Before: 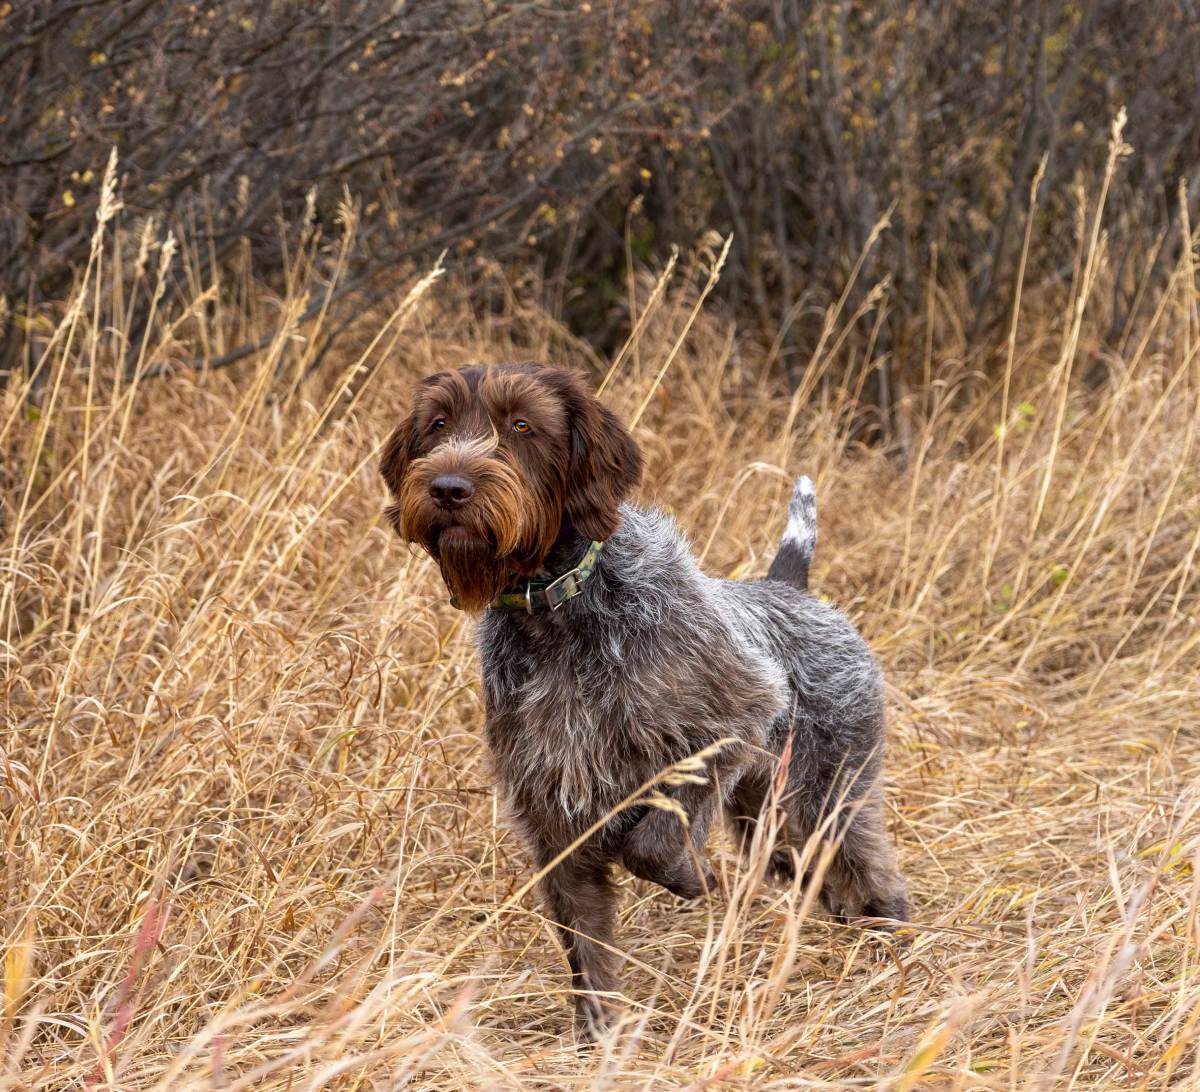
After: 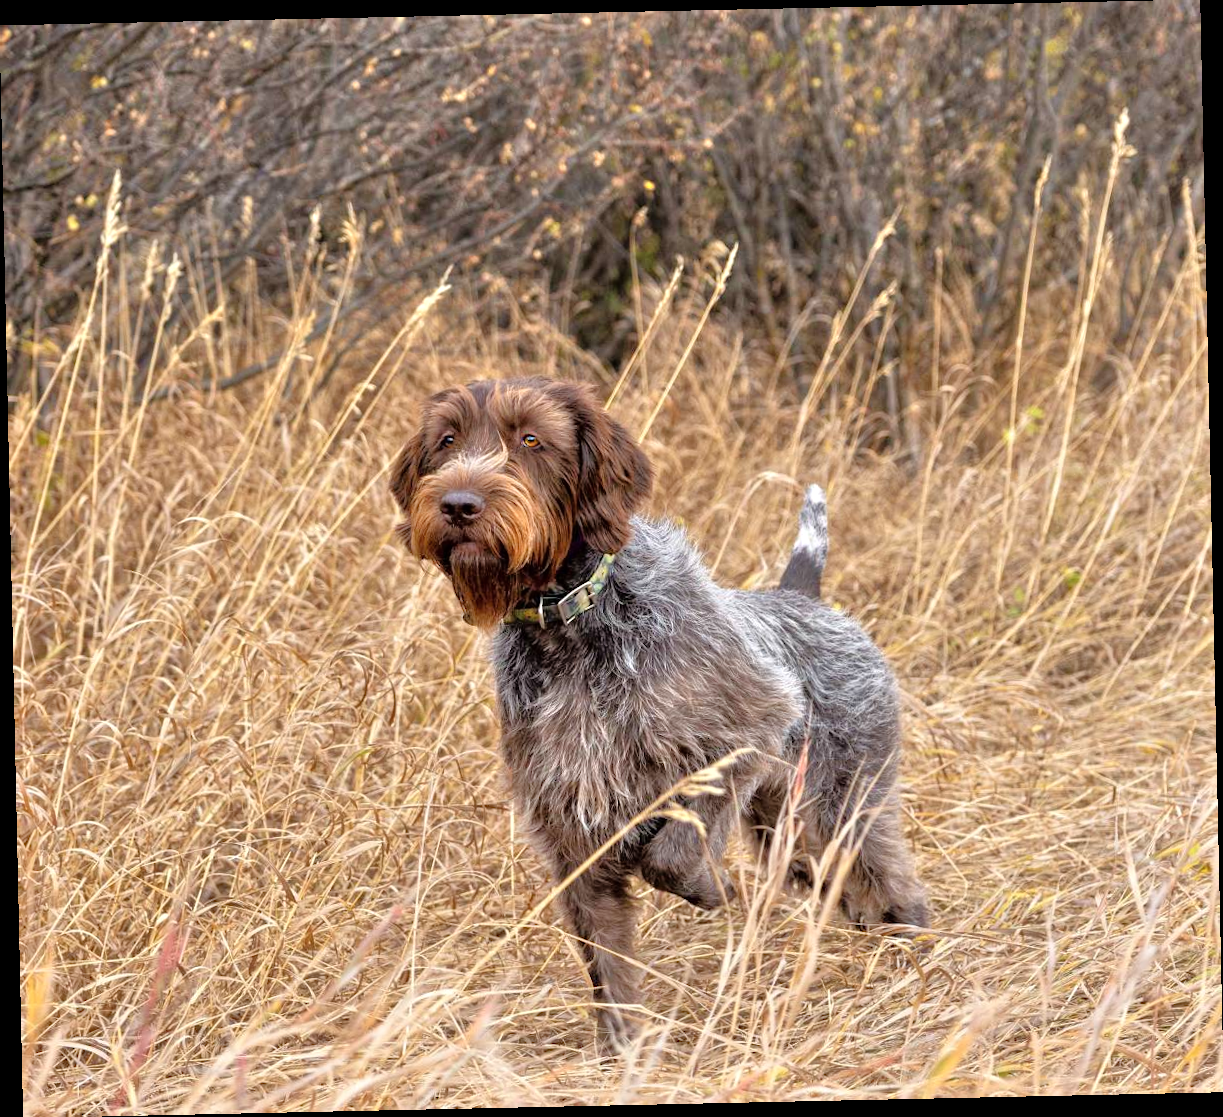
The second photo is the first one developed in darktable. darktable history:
rotate and perspective: rotation -1.24°, automatic cropping off
tone equalizer: -7 EV 0.15 EV, -6 EV 0.6 EV, -5 EV 1.15 EV, -4 EV 1.33 EV, -3 EV 1.15 EV, -2 EV 0.6 EV, -1 EV 0.15 EV, mask exposure compensation -0.5 EV
color zones: curves: ch1 [(0, 0.469) (0.001, 0.469) (0.12, 0.446) (0.248, 0.469) (0.5, 0.5) (0.748, 0.5) (0.999, 0.469) (1, 0.469)]
